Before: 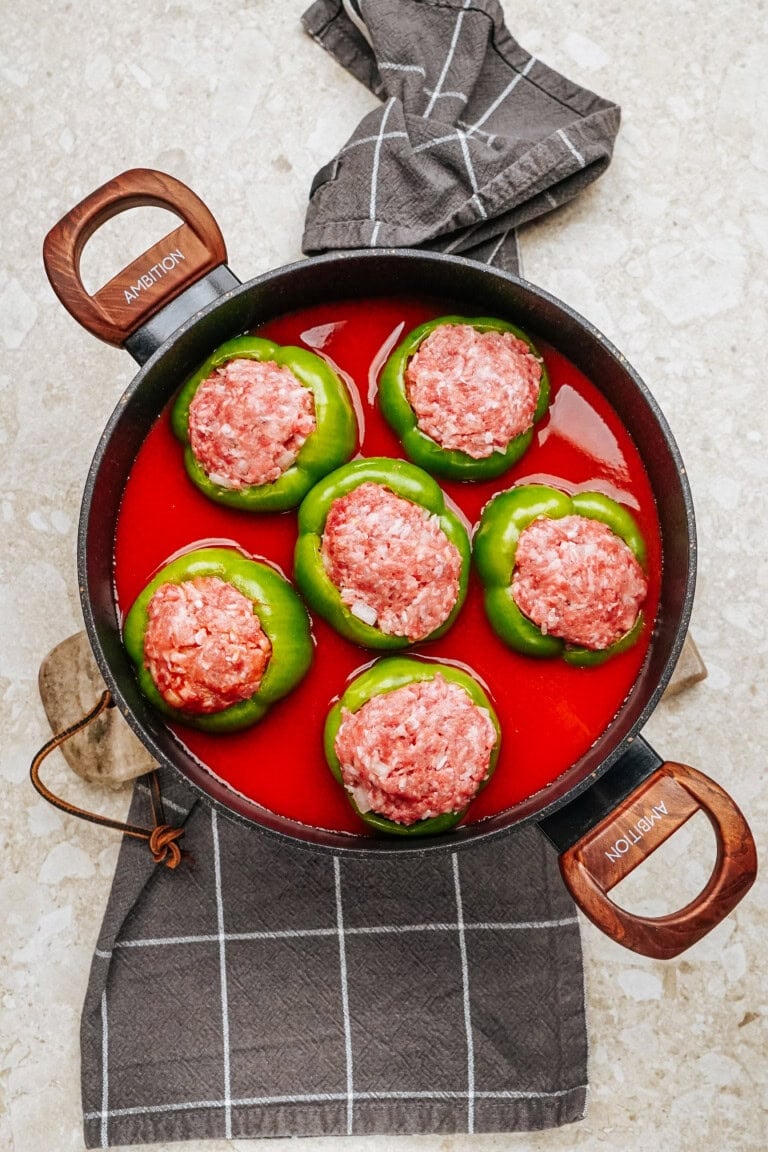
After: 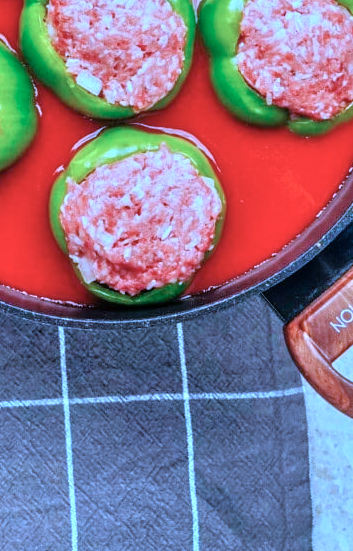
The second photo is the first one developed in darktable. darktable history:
color calibration: illuminant as shot in camera, x 0.444, y 0.412, temperature 2893.39 K
tone equalizer: -7 EV 0.16 EV, -6 EV 0.561 EV, -5 EV 1.17 EV, -4 EV 1.3 EV, -3 EV 1.15 EV, -2 EV 0.6 EV, -1 EV 0.159 EV, mask exposure compensation -0.511 EV
crop: left 35.856%, top 46.068%, right 18.071%, bottom 6.023%
